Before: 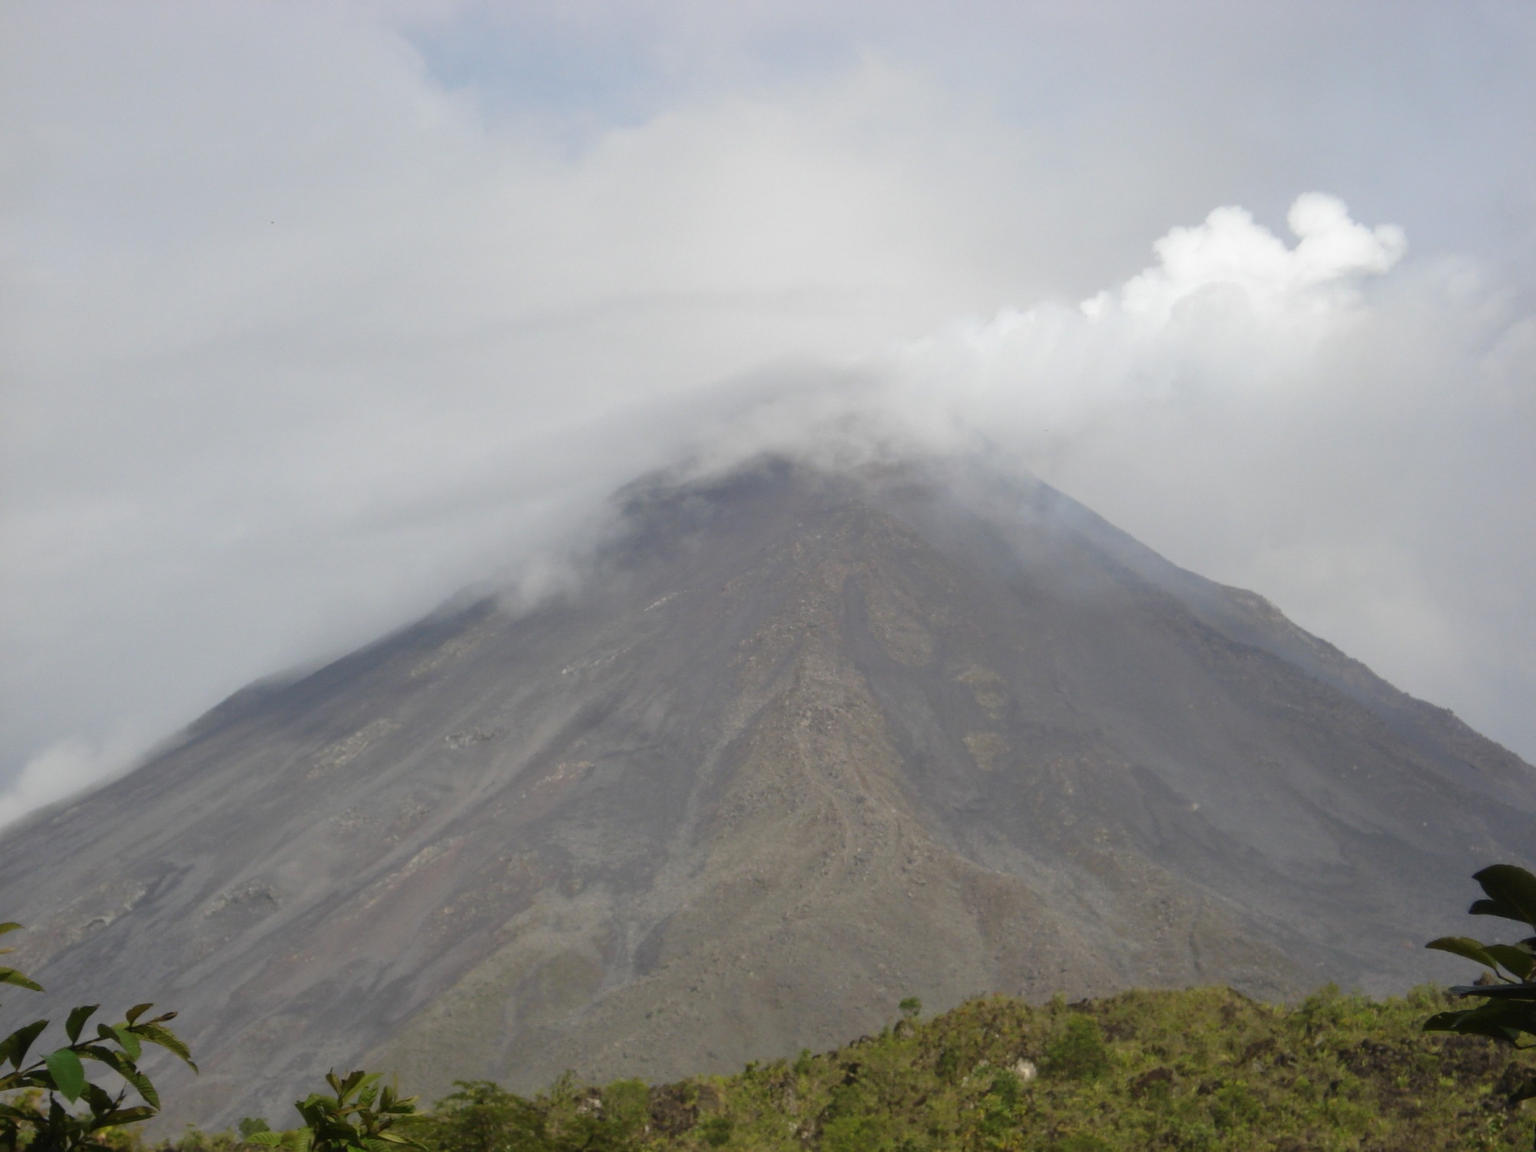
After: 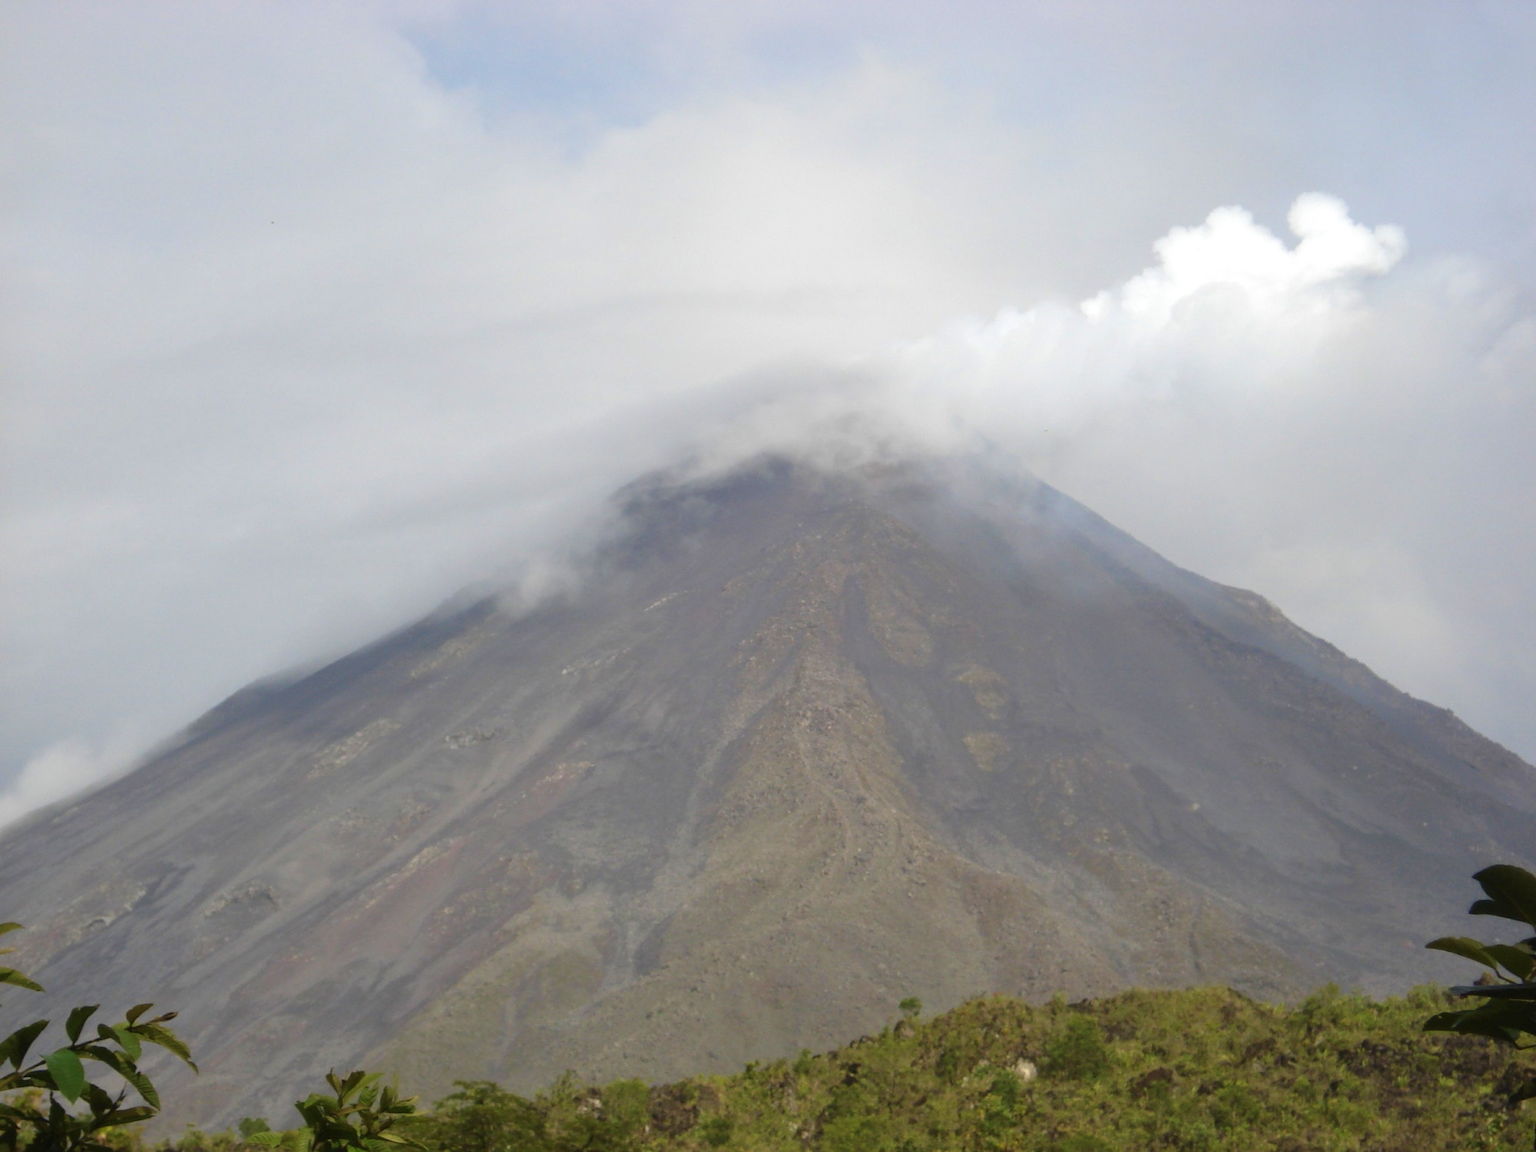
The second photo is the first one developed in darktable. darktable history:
velvia: on, module defaults
exposure: exposure 0.201 EV, compensate highlight preservation false
